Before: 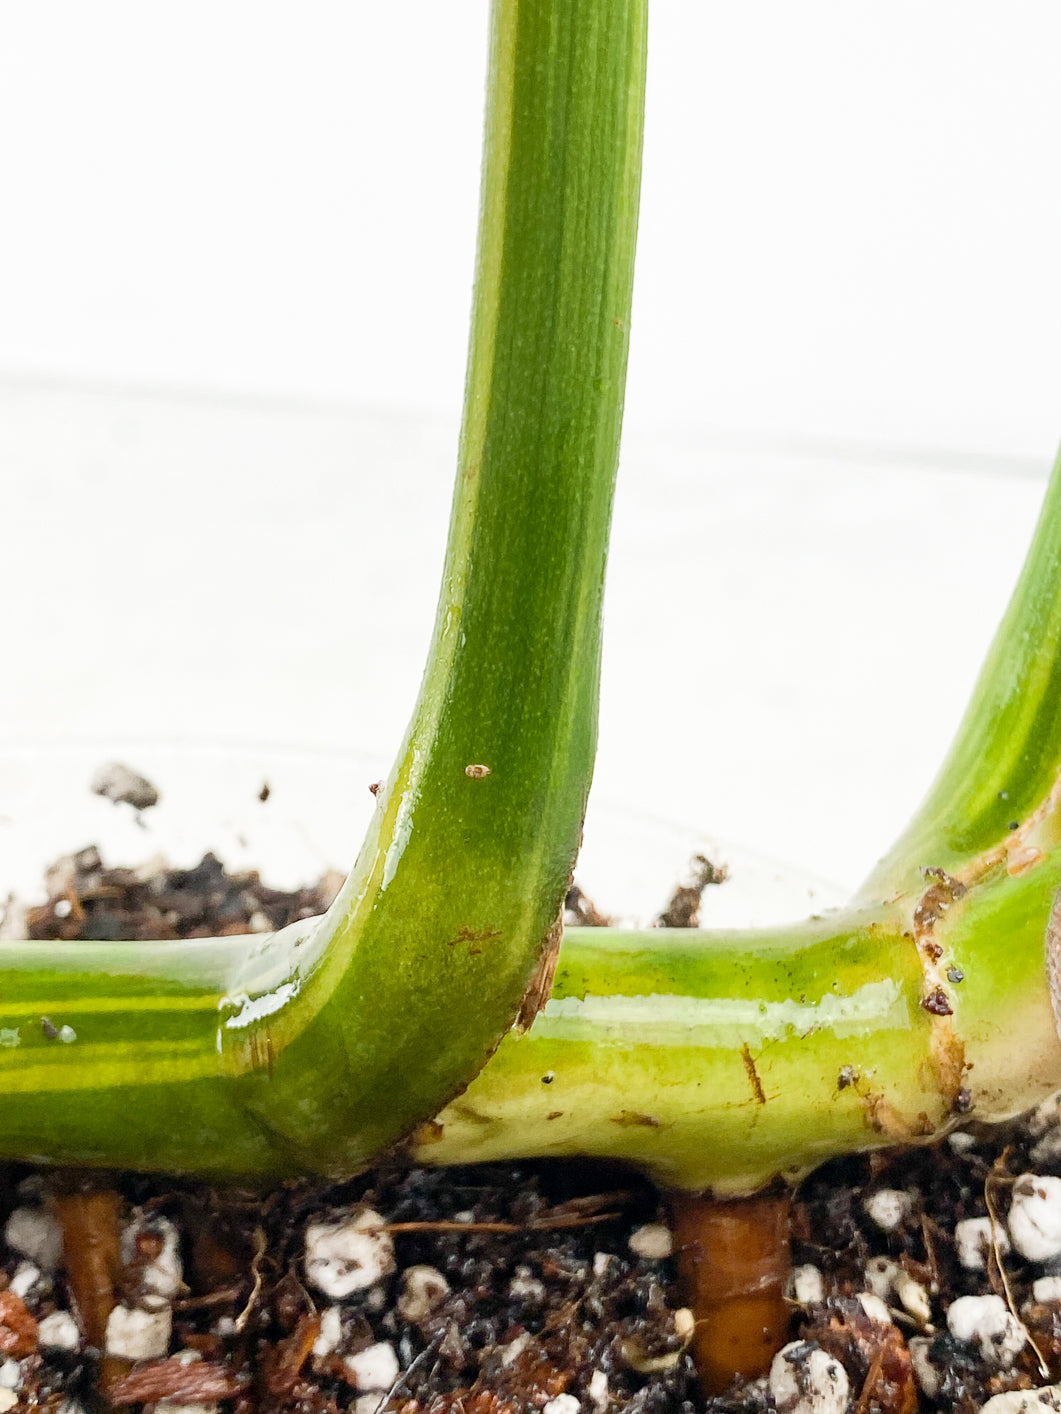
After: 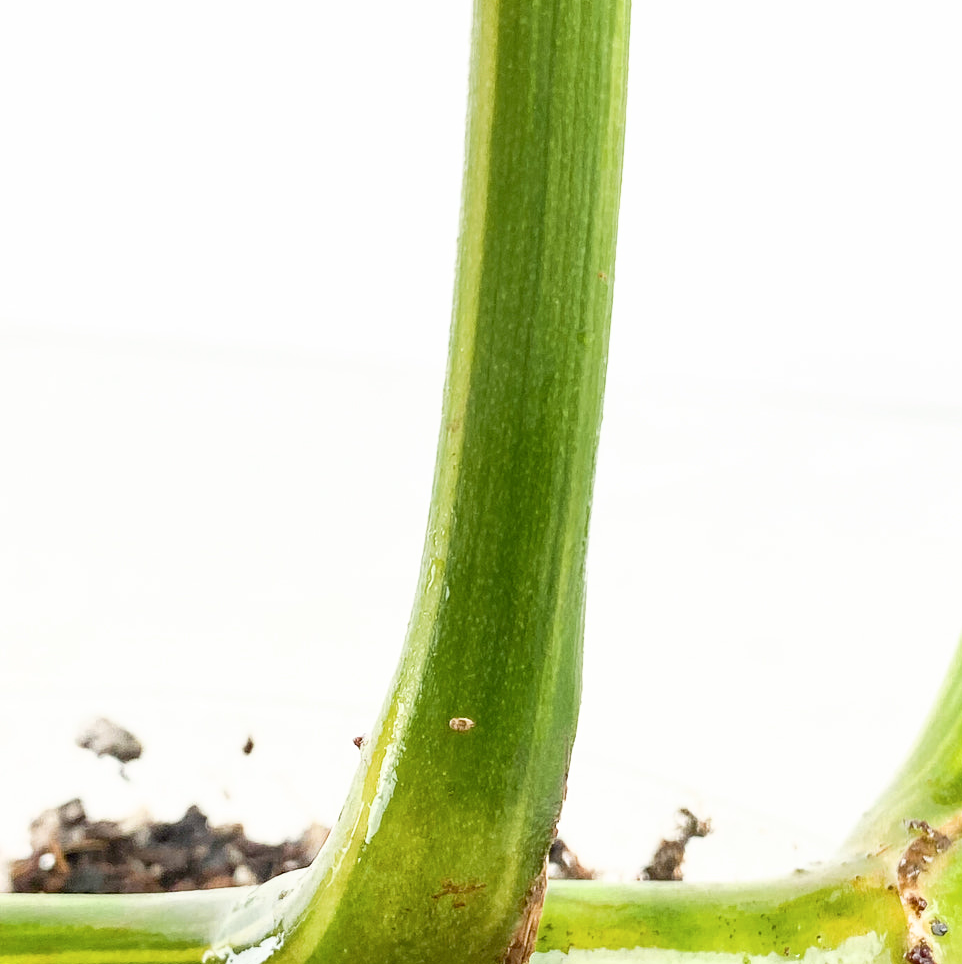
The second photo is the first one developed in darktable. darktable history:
crop: left 1.548%, top 3.372%, right 7.742%, bottom 28.438%
tone curve: curves: ch0 [(0, 0) (0.003, 0.002) (0.011, 0.01) (0.025, 0.022) (0.044, 0.039) (0.069, 0.061) (0.1, 0.088) (0.136, 0.126) (0.177, 0.167) (0.224, 0.211) (0.277, 0.27) (0.335, 0.335) (0.399, 0.407) (0.468, 0.485) (0.543, 0.569) (0.623, 0.659) (0.709, 0.756) (0.801, 0.851) (0.898, 0.961) (1, 1)], color space Lab, independent channels, preserve colors none
